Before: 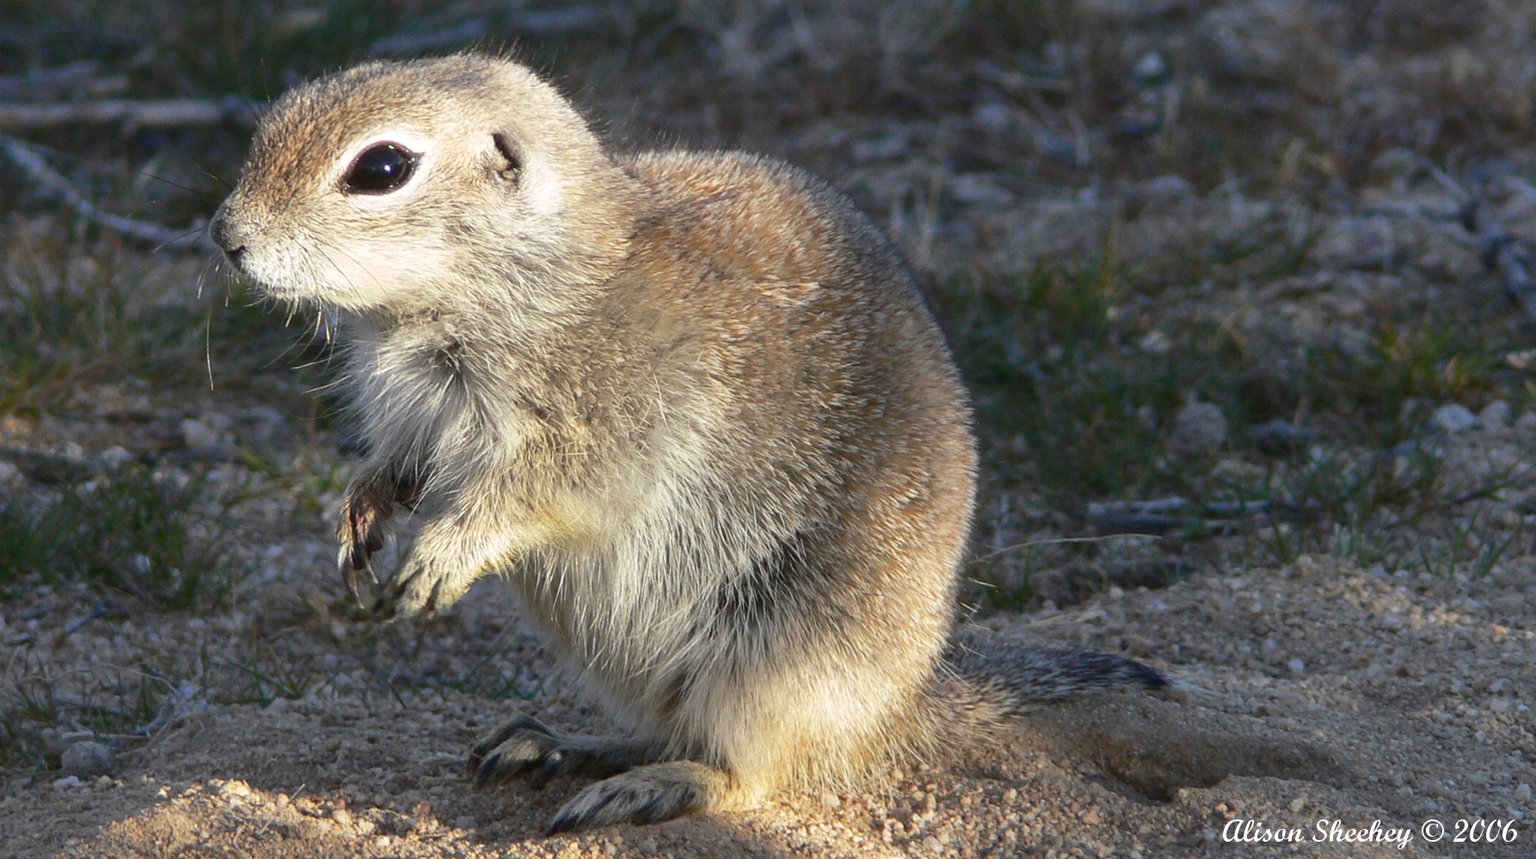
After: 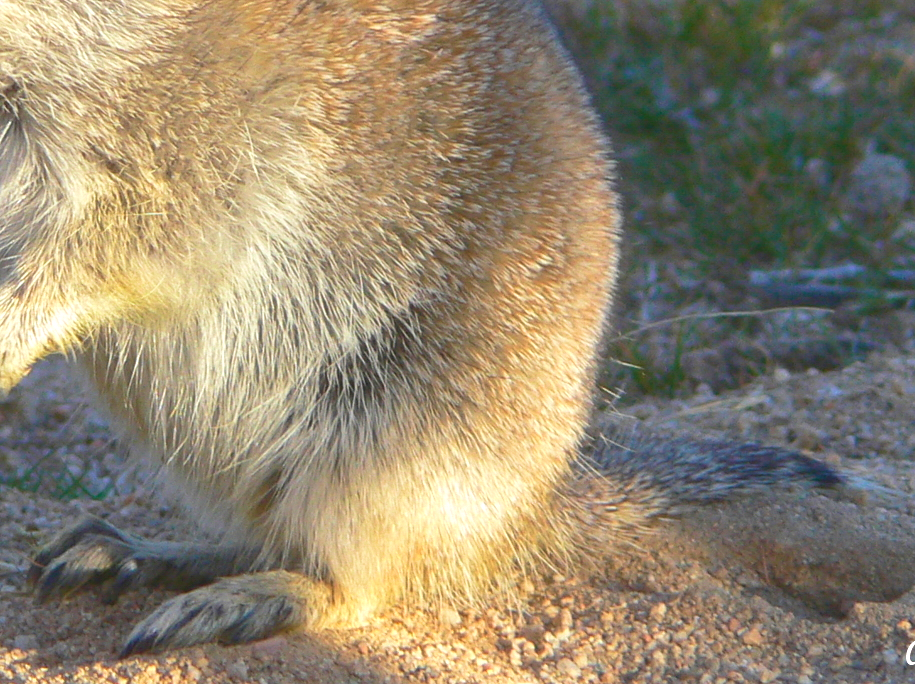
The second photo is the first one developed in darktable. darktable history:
contrast brightness saturation: contrast -0.199, saturation 0.19
exposure: black level correction 0, exposure 0.699 EV, compensate highlight preservation false
velvia: on, module defaults
crop and rotate: left 28.94%, top 31.438%, right 19.818%
